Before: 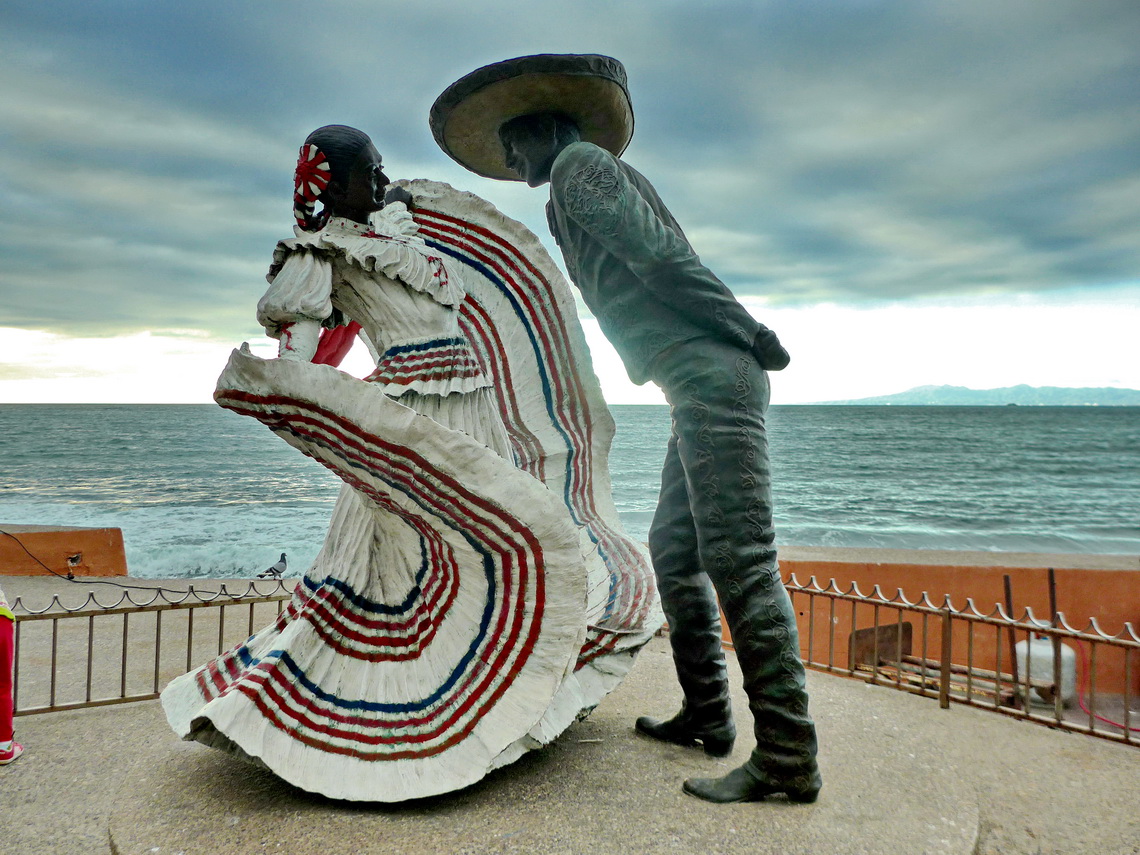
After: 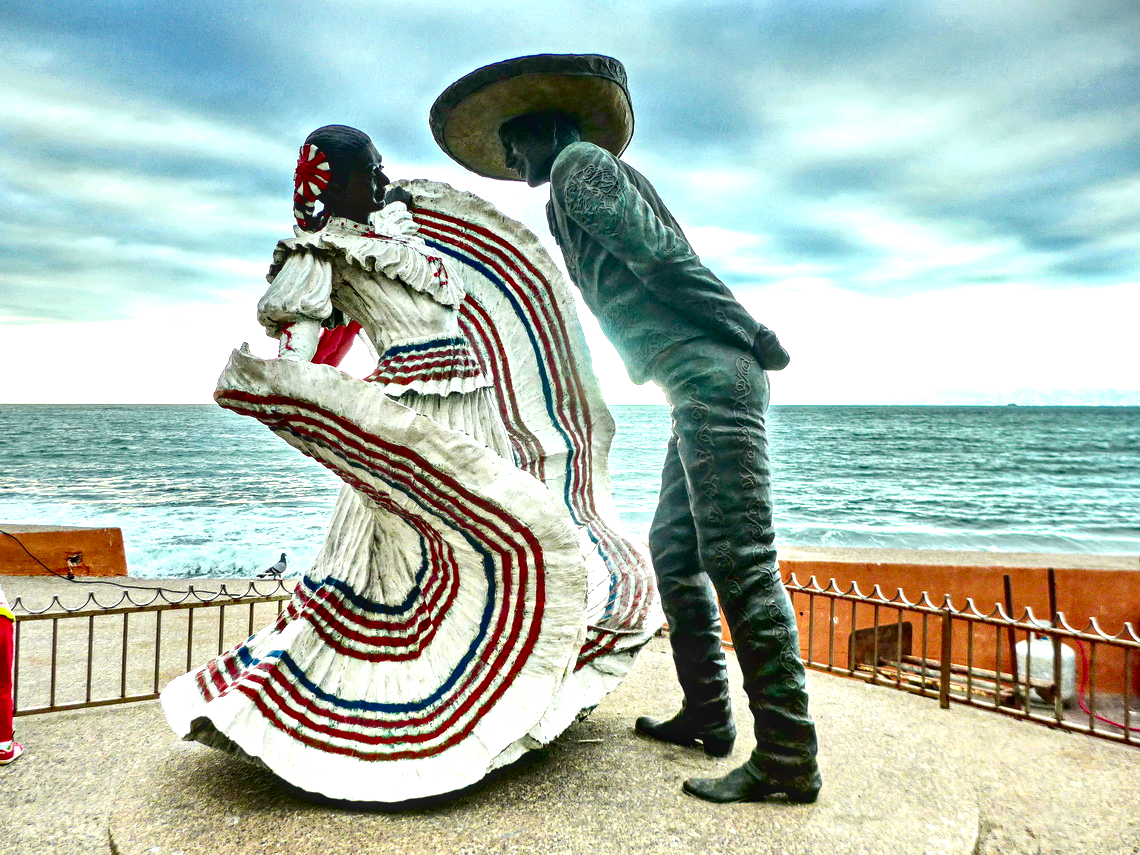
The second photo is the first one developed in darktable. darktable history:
contrast brightness saturation: contrast 0.13, brightness -0.24, saturation 0.14
exposure: exposure 1.15 EV, compensate highlight preservation false
local contrast: detail 130%
